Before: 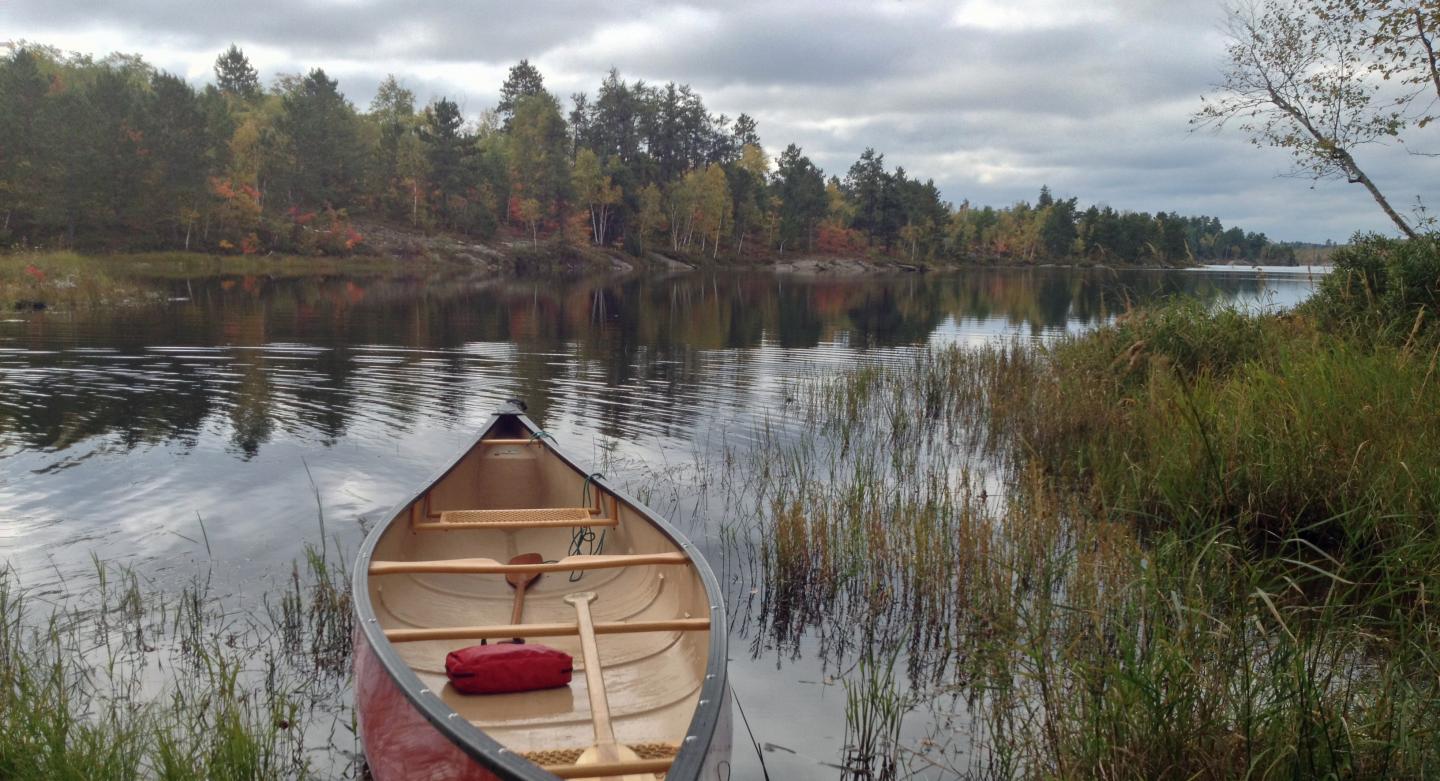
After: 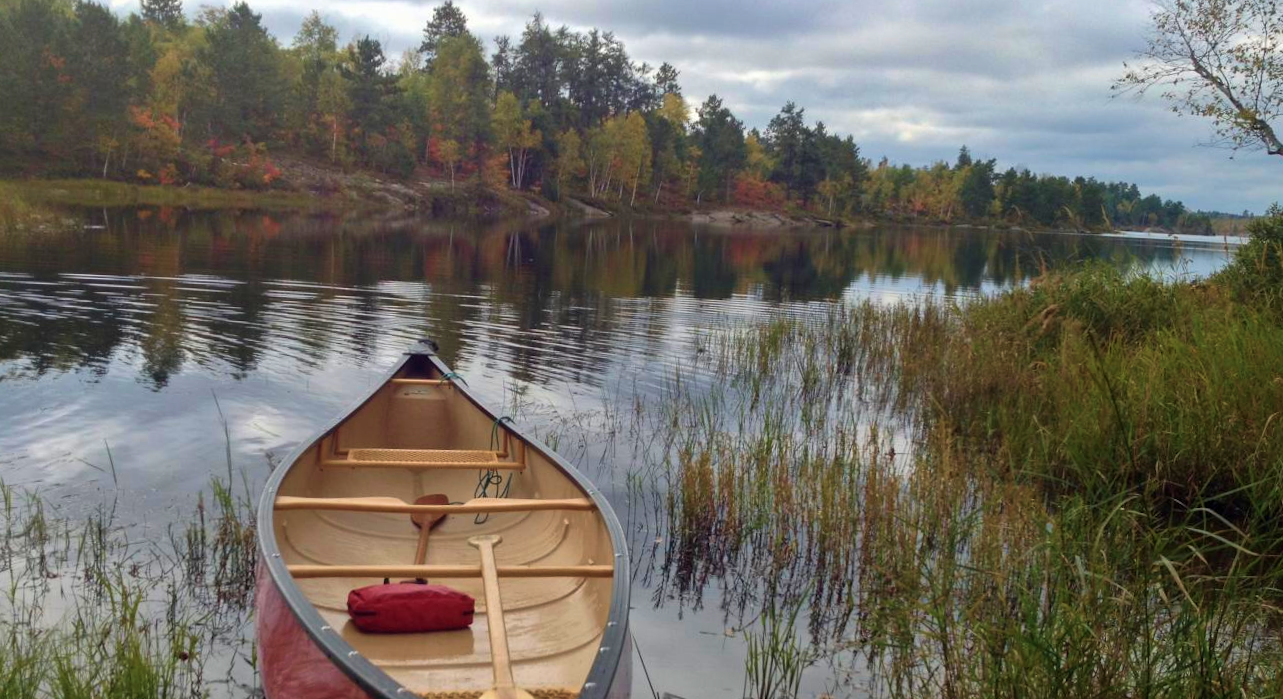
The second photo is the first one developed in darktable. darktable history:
velvia: strength 44.67%
crop and rotate: angle -2.14°, left 3.161%, top 3.761%, right 1.635%, bottom 0.595%
